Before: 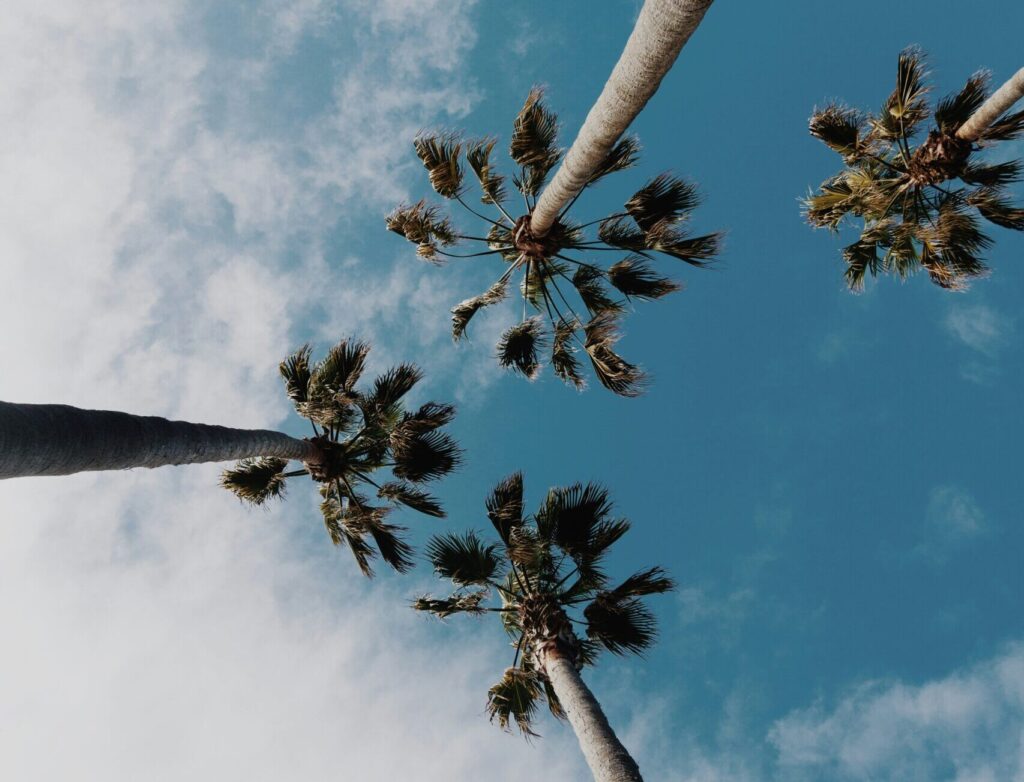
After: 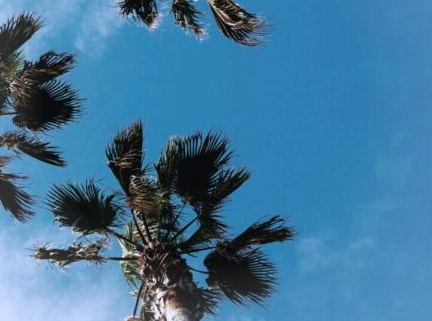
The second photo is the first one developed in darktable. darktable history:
vignetting: fall-off start 74.47%, fall-off radius 65.52%, brightness 0.061, saturation 0.003, center (-0.054, -0.353)
color zones: curves: ch2 [(0, 0.5) (0.143, 0.5) (0.286, 0.489) (0.415, 0.421) (0.571, 0.5) (0.714, 0.5) (0.857, 0.5) (1, 0.5)]
exposure: black level correction 0, exposure 0.499 EV, compensate highlight preservation false
crop: left 37.139%, top 44.989%, right 20.663%, bottom 13.865%
color calibration: gray › normalize channels true, illuminant as shot in camera, x 0.37, y 0.382, temperature 4315.23 K, gamut compression 0.026
